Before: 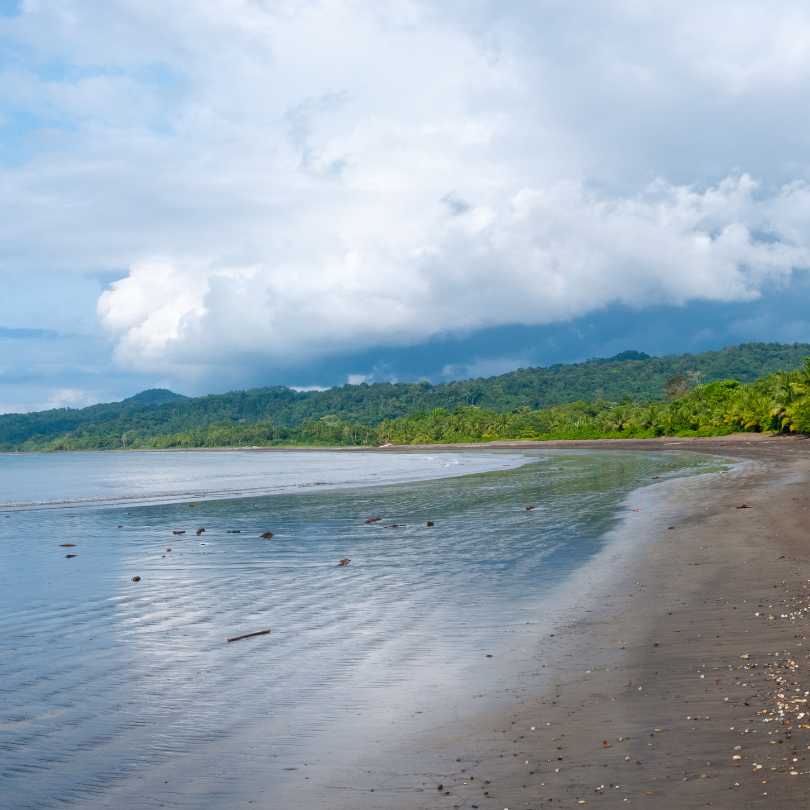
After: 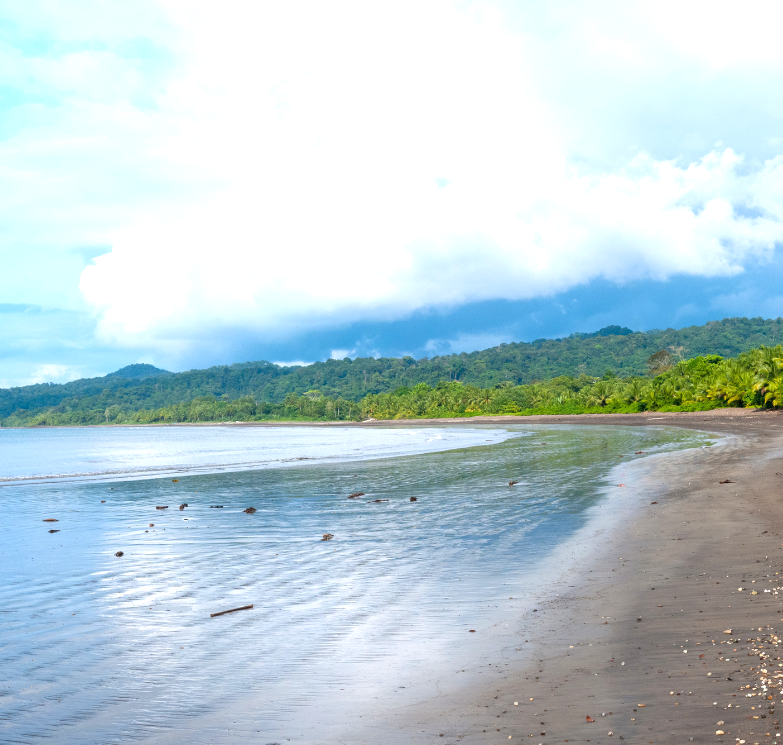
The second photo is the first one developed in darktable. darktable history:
crop: left 2.221%, top 3.147%, right 1.047%, bottom 4.829%
color zones: curves: ch0 [(0.068, 0.464) (0.25, 0.5) (0.48, 0.508) (0.75, 0.536) (0.886, 0.476) (0.967, 0.456)]; ch1 [(0.066, 0.456) (0.25, 0.5) (0.616, 0.508) (0.746, 0.56) (0.934, 0.444)]
exposure: black level correction 0, exposure 0.681 EV, compensate highlight preservation false
base curve: curves: ch0 [(0, 0) (0.297, 0.298) (1, 1)]
